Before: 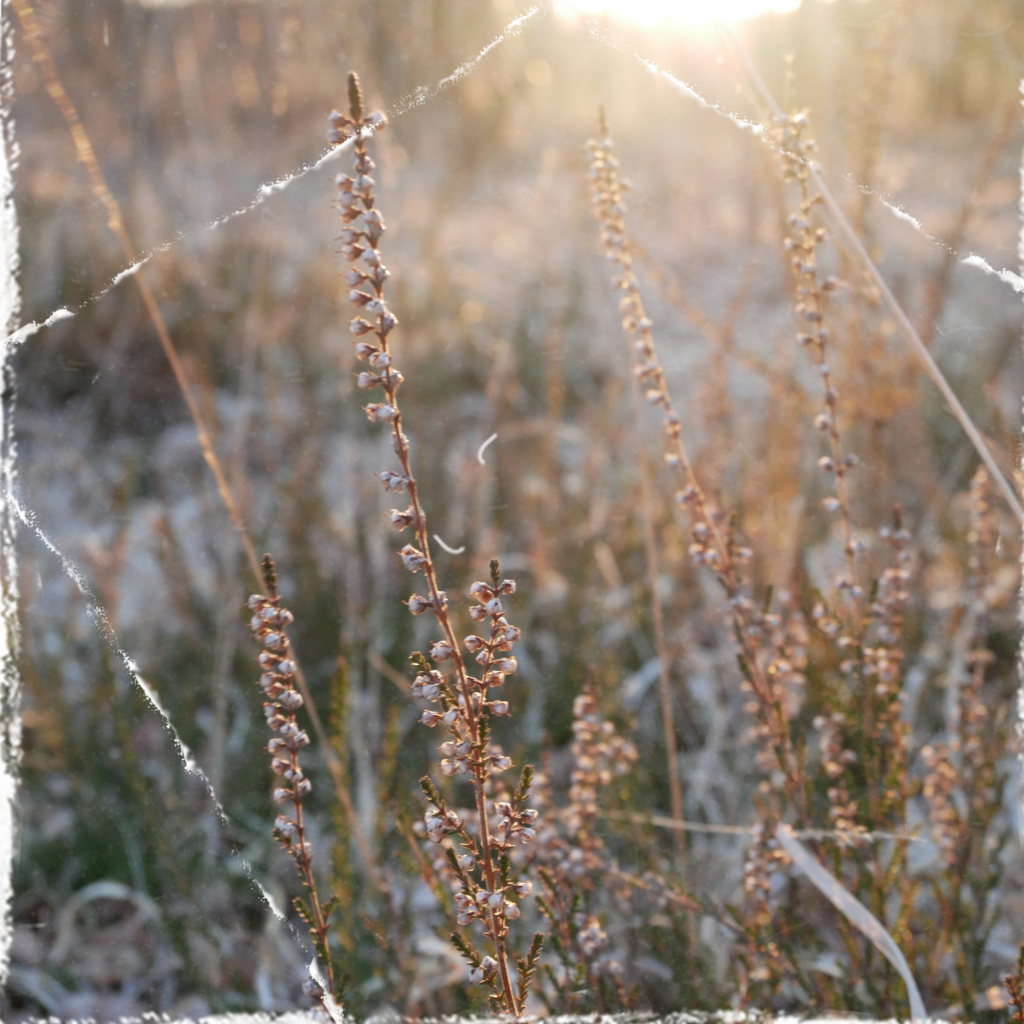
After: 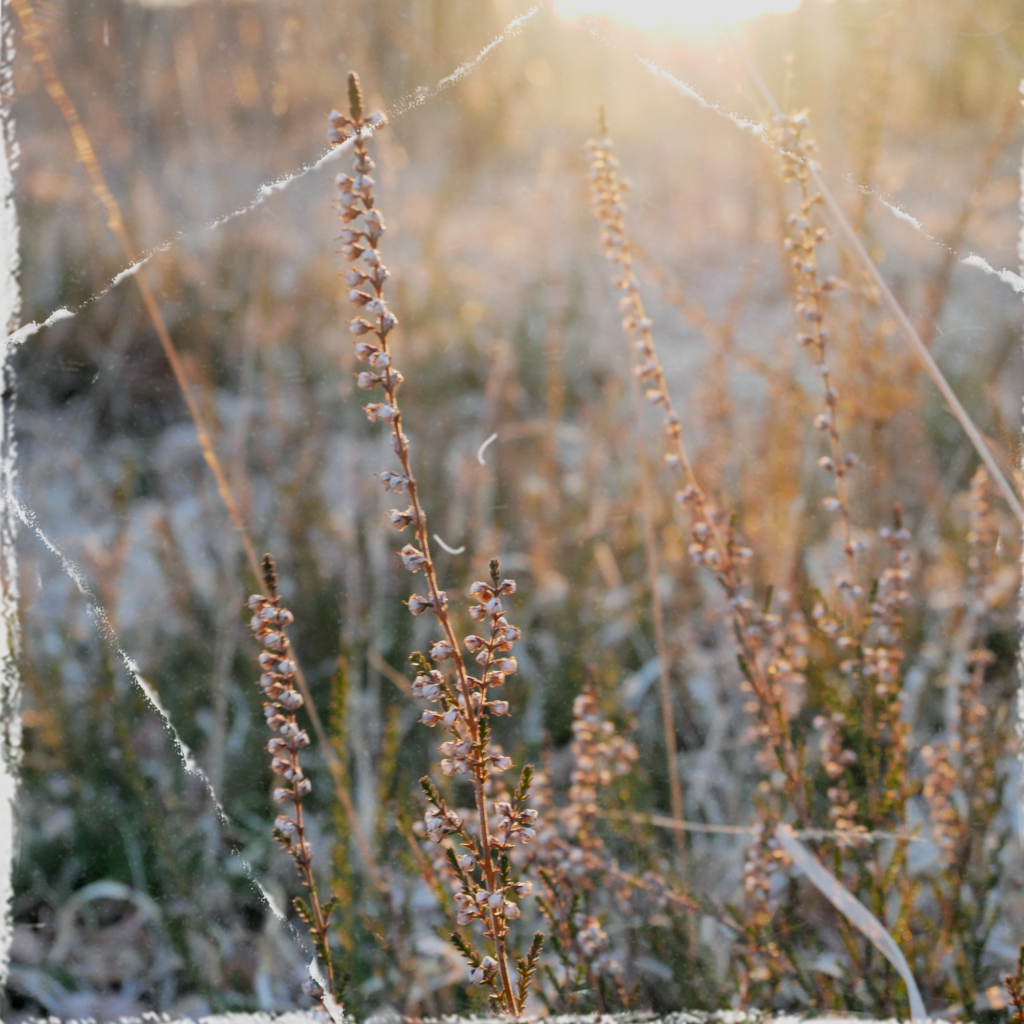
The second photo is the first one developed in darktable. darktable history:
filmic rgb: black relative exposure -7.75 EV, white relative exposure 4.4 EV, threshold 3 EV, target black luminance 0%, hardness 3.76, latitude 50.51%, contrast 1.074, highlights saturation mix 10%, shadows ↔ highlights balance -0.22%, color science v4 (2020), enable highlight reconstruction true
color balance: mode lift, gamma, gain (sRGB), lift [1, 1, 1.022, 1.026]
